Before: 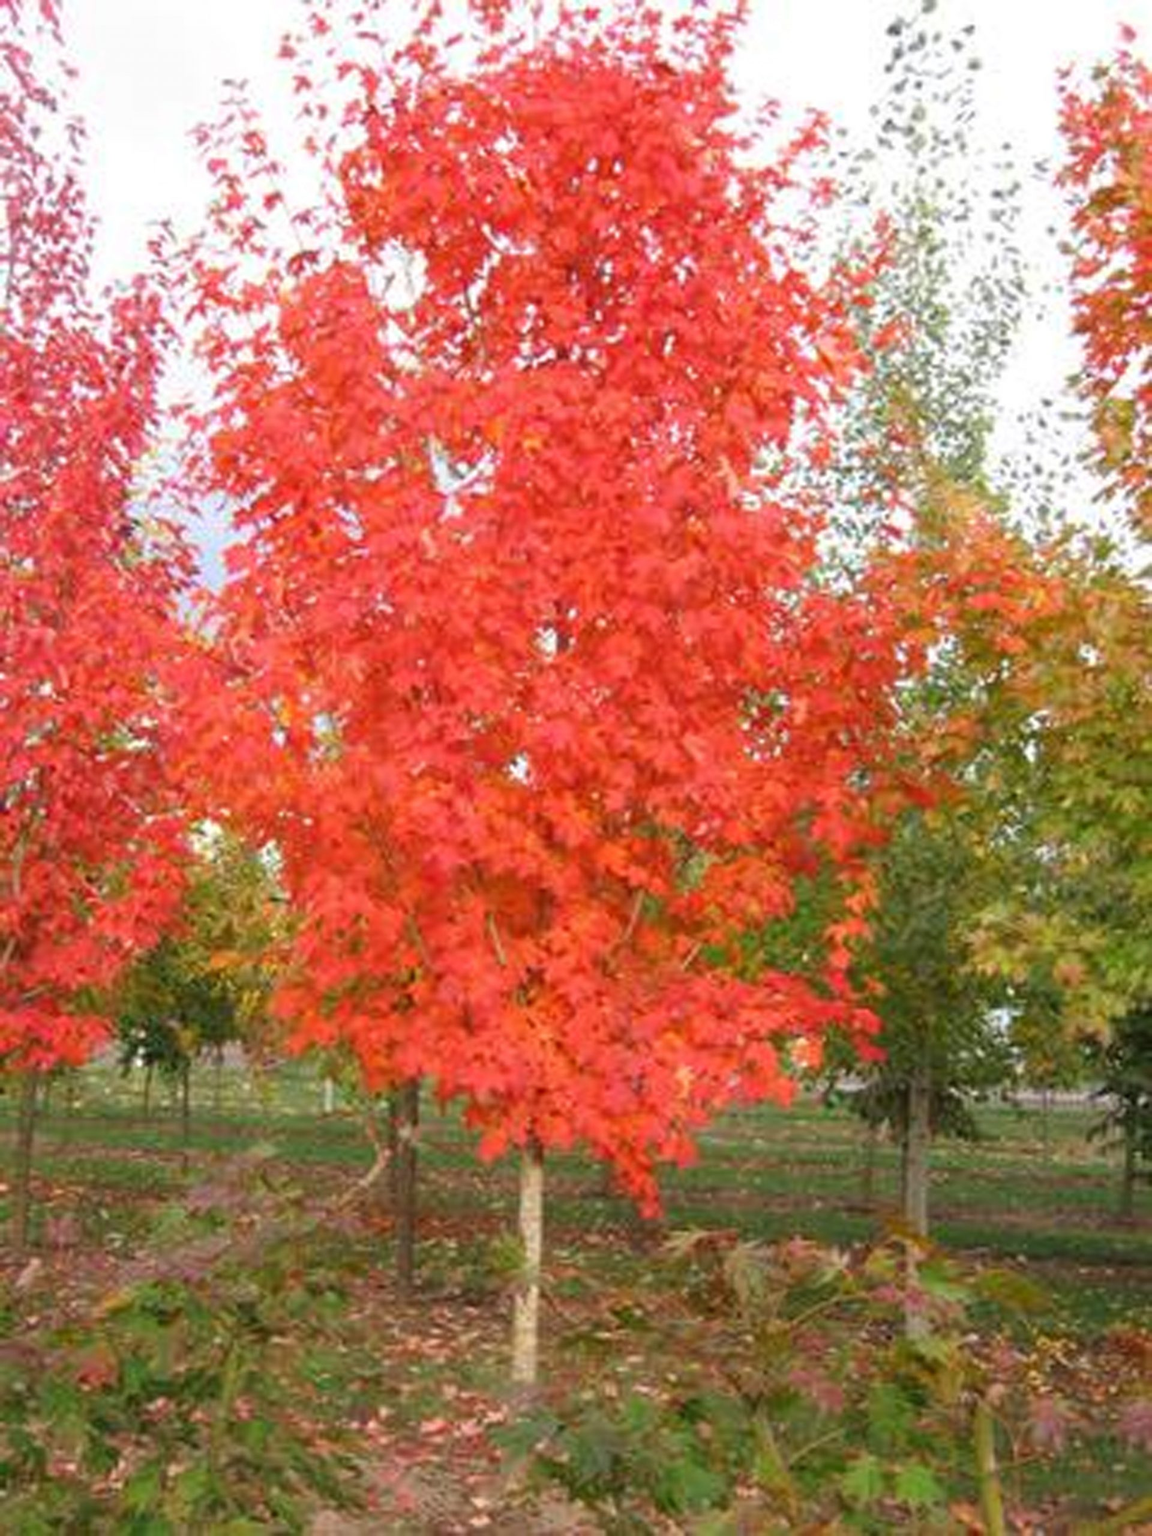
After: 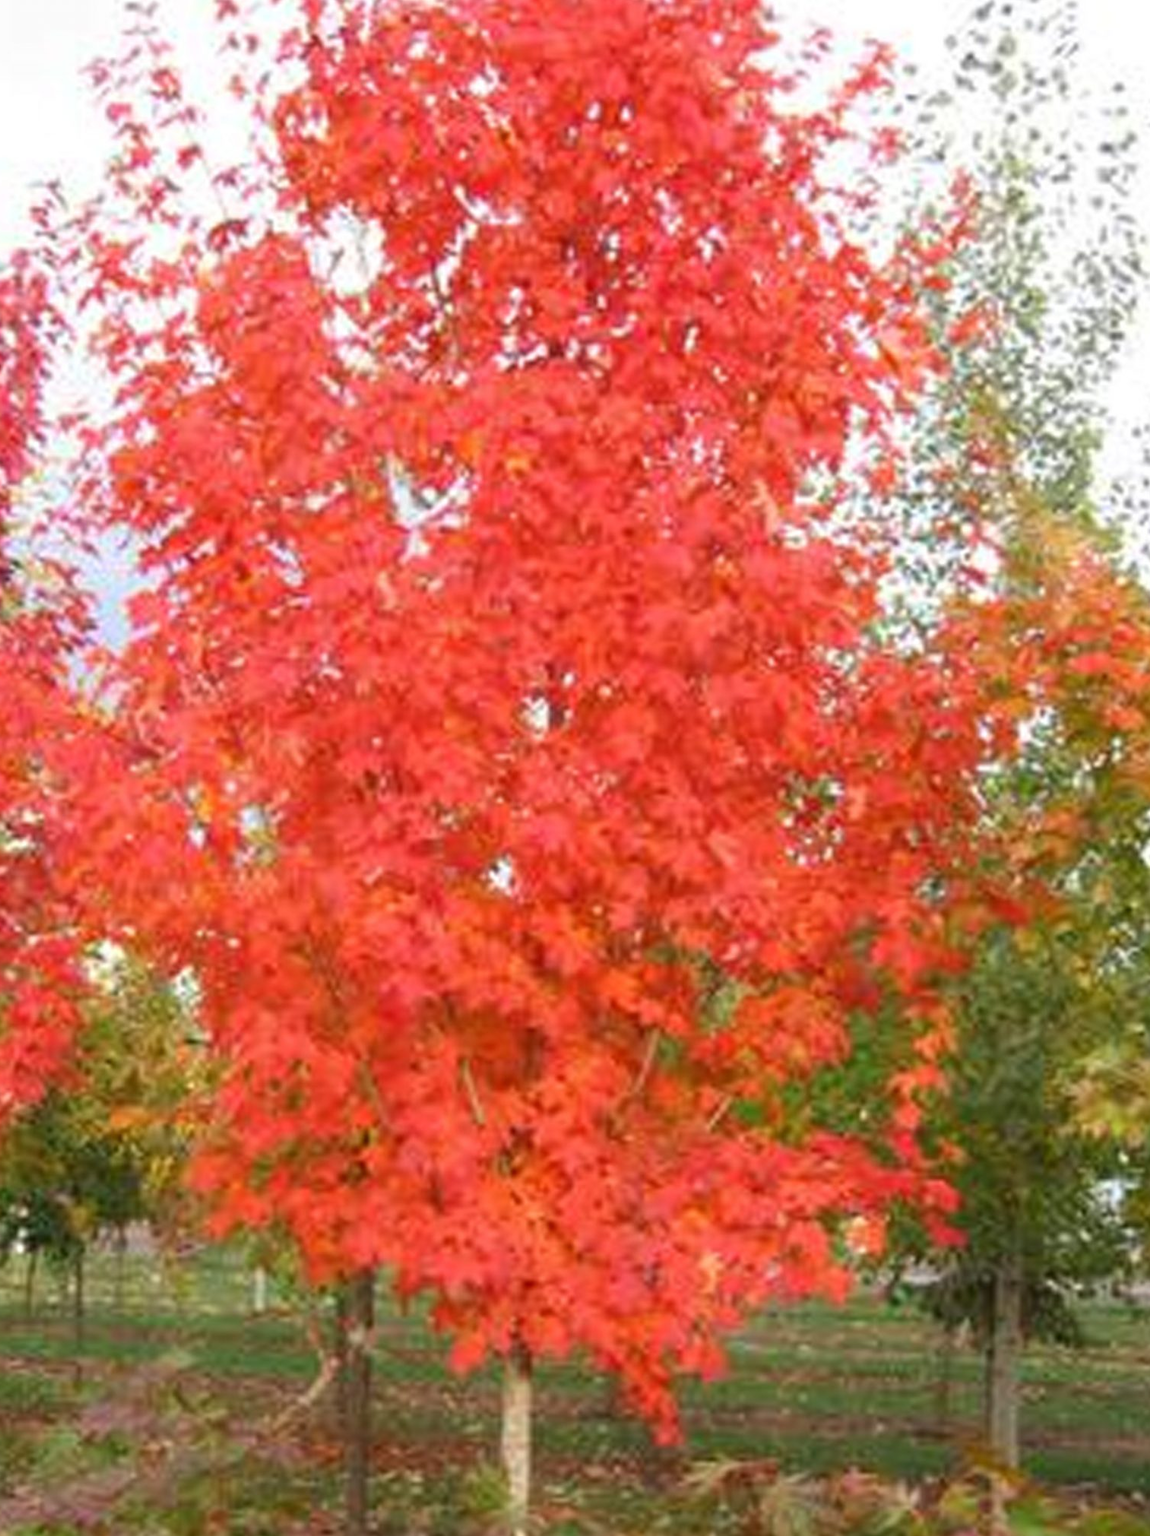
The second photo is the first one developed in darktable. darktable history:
crop and rotate: left 10.736%, top 5.059%, right 10.393%, bottom 15.96%
